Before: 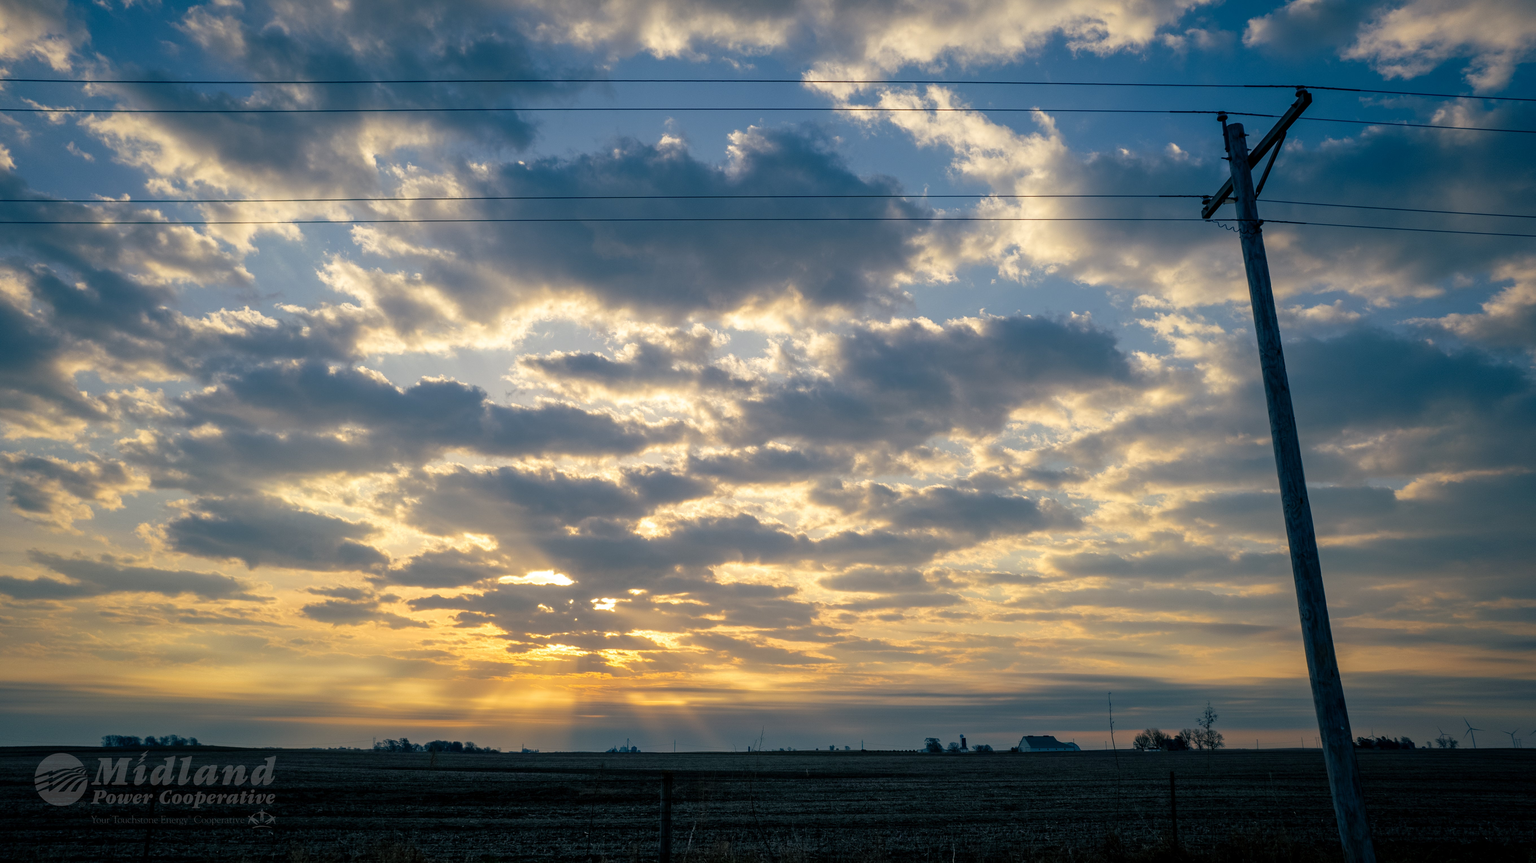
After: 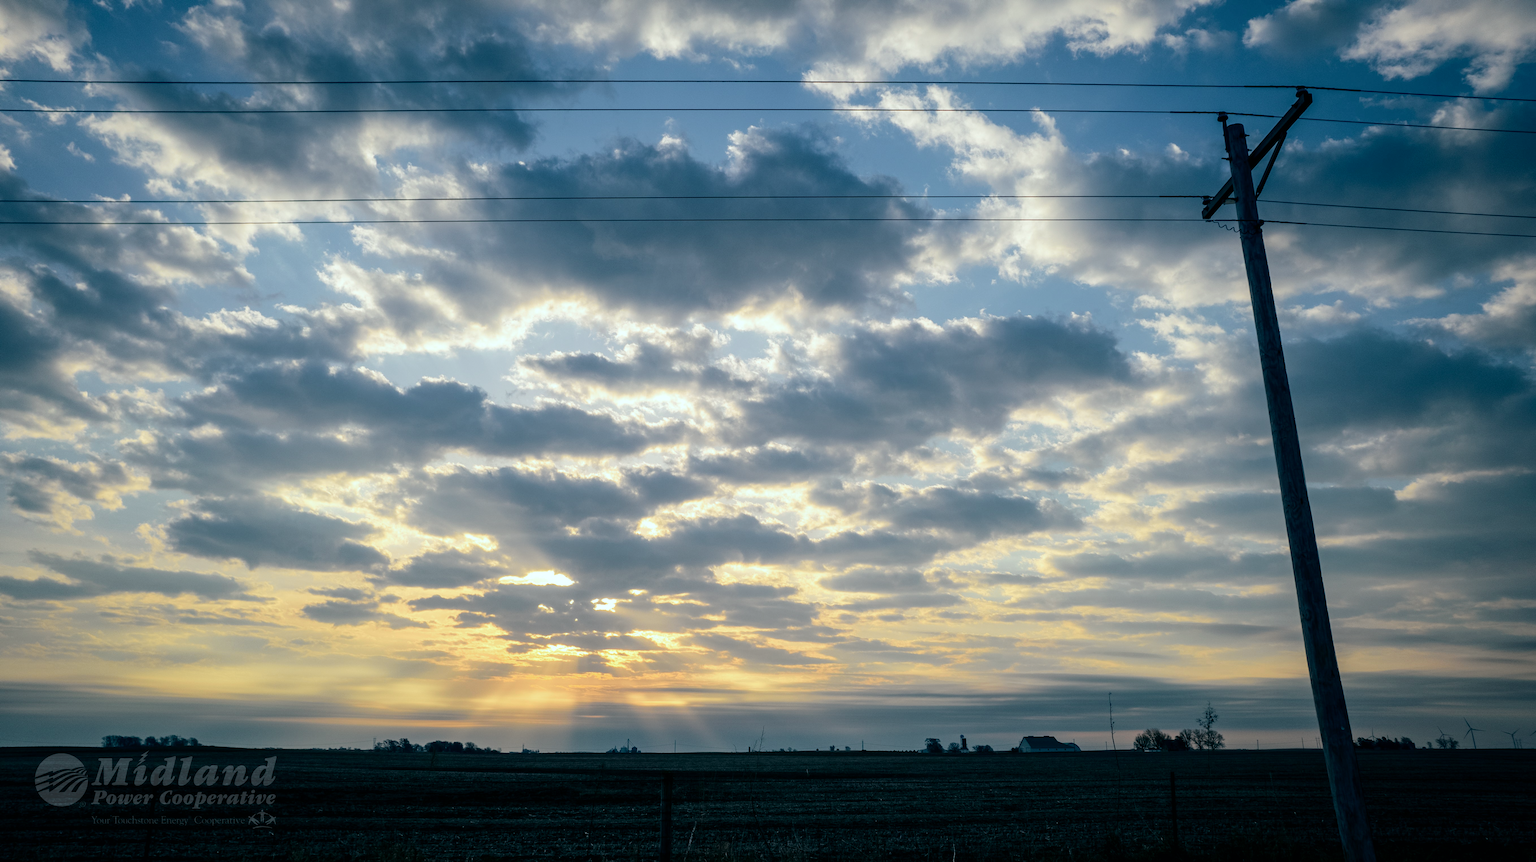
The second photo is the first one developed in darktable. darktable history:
color calibration: illuminant custom, x 0.368, y 0.373, temperature 4350.08 K
tone curve: curves: ch0 [(0, 0) (0.081, 0.044) (0.185, 0.145) (0.283, 0.273) (0.405, 0.449) (0.495, 0.554) (0.686, 0.743) (0.826, 0.853) (0.978, 0.988)]; ch1 [(0, 0) (0.147, 0.166) (0.321, 0.362) (0.371, 0.402) (0.423, 0.426) (0.479, 0.472) (0.505, 0.497) (0.521, 0.506) (0.551, 0.546) (0.586, 0.571) (0.625, 0.638) (0.68, 0.715) (1, 1)]; ch2 [(0, 0) (0.346, 0.378) (0.404, 0.427) (0.502, 0.498) (0.531, 0.517) (0.547, 0.526) (0.582, 0.571) (0.629, 0.626) (0.717, 0.678) (1, 1)], color space Lab, independent channels, preserve colors none
